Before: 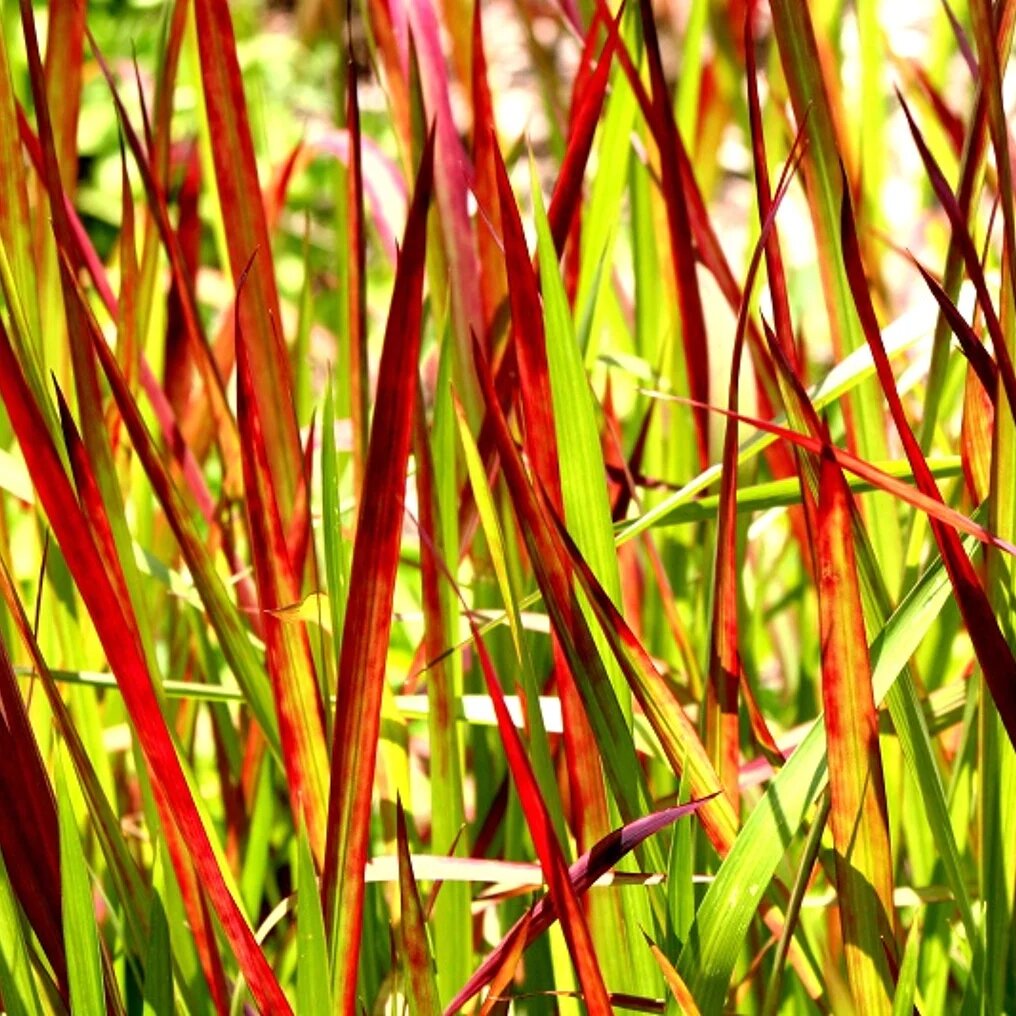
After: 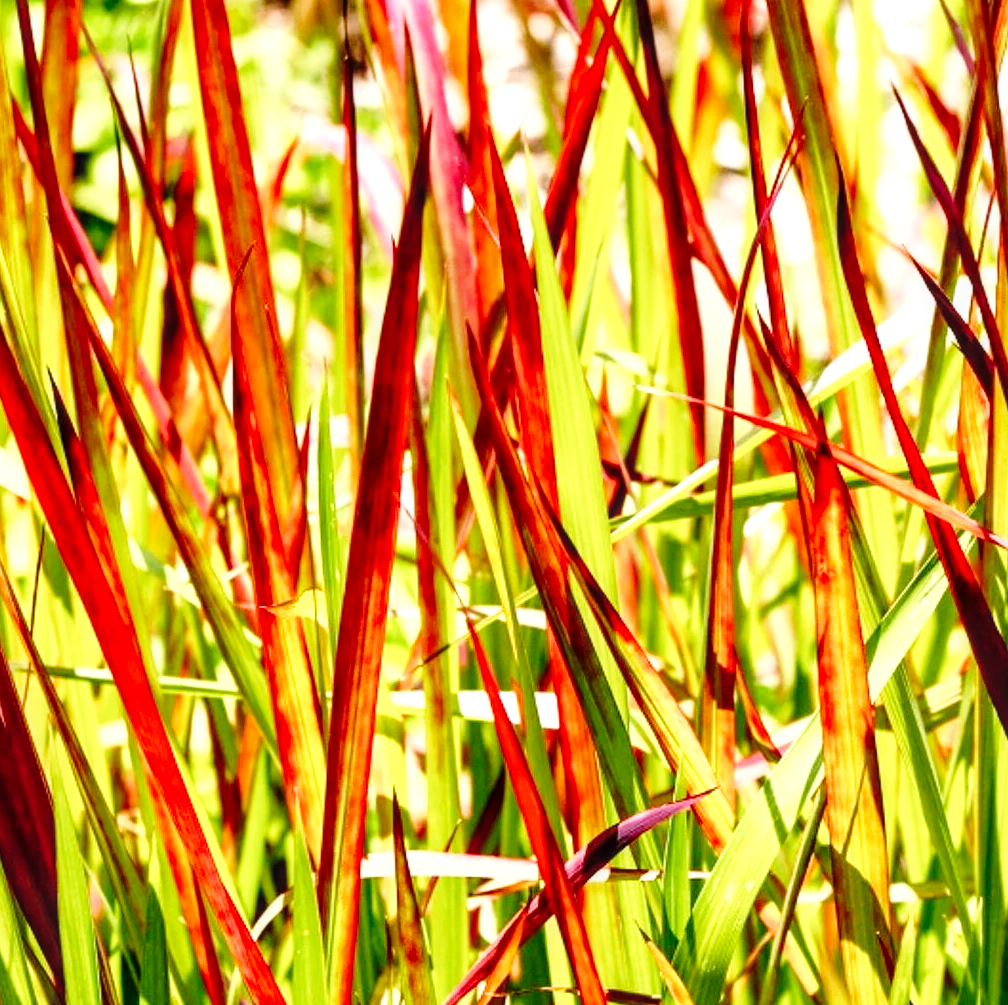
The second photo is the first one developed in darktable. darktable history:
crop: left 0.475%, top 0.49%, right 0.226%, bottom 0.585%
base curve: curves: ch0 [(0, 0) (0.028, 0.03) (0.121, 0.232) (0.46, 0.748) (0.859, 0.968) (1, 1)], preserve colors none
local contrast: detail 130%
